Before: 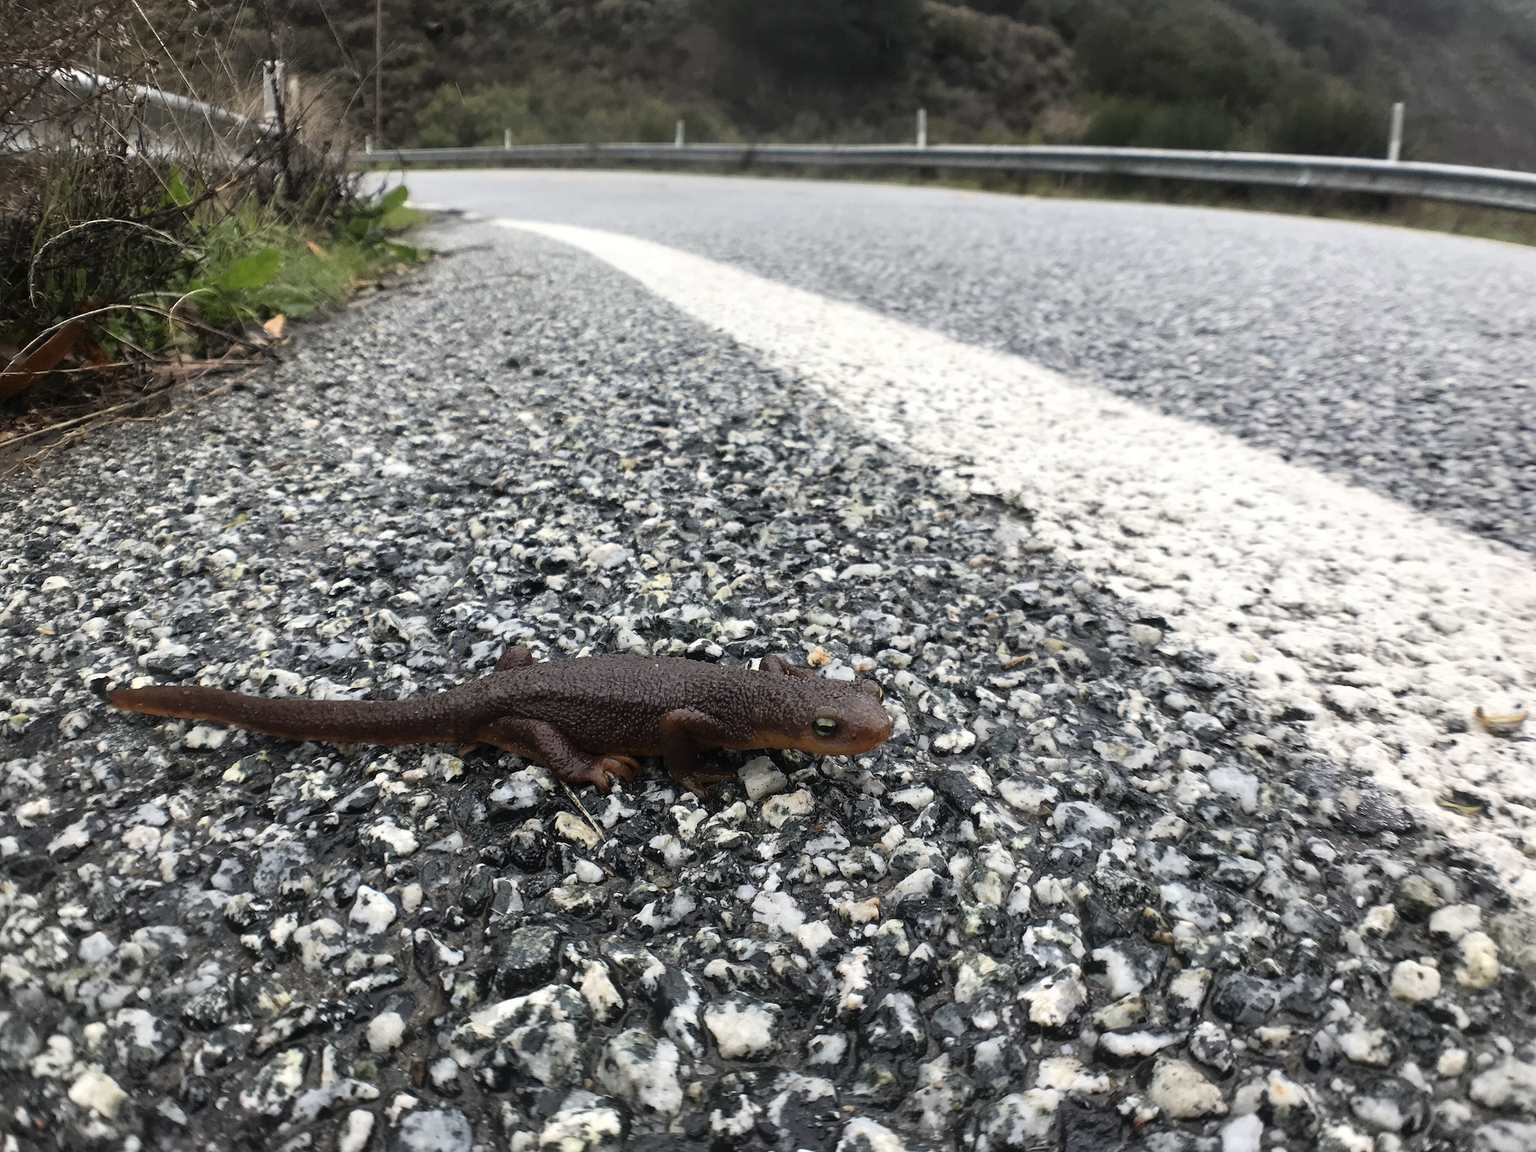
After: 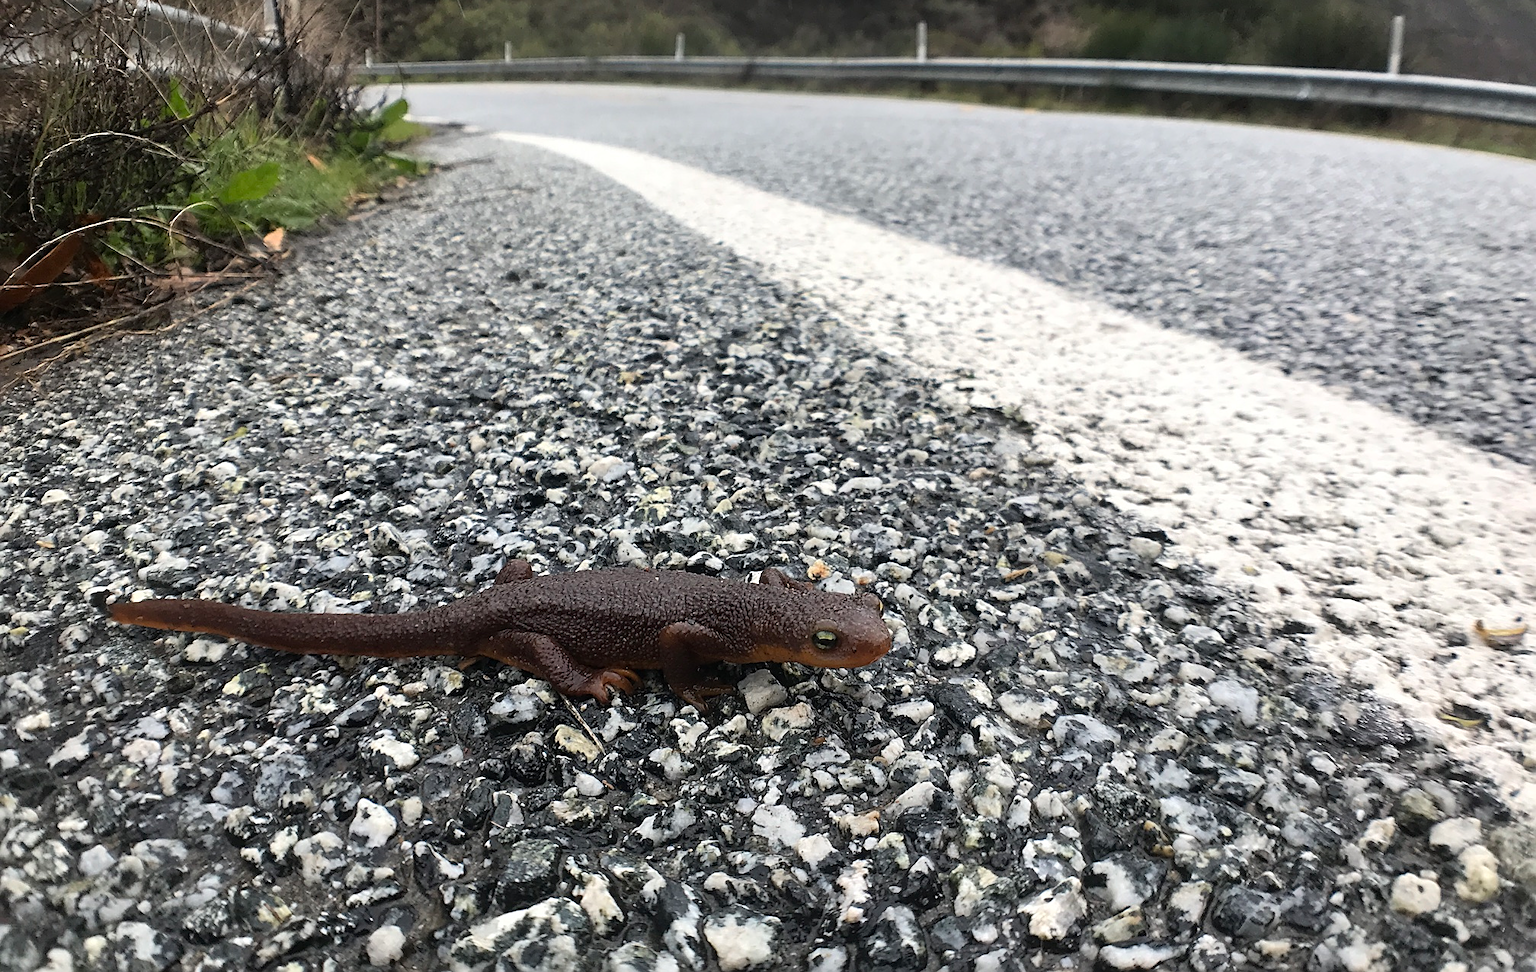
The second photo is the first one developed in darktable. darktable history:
sharpen: on, module defaults
crop: top 7.584%, bottom 7.963%
